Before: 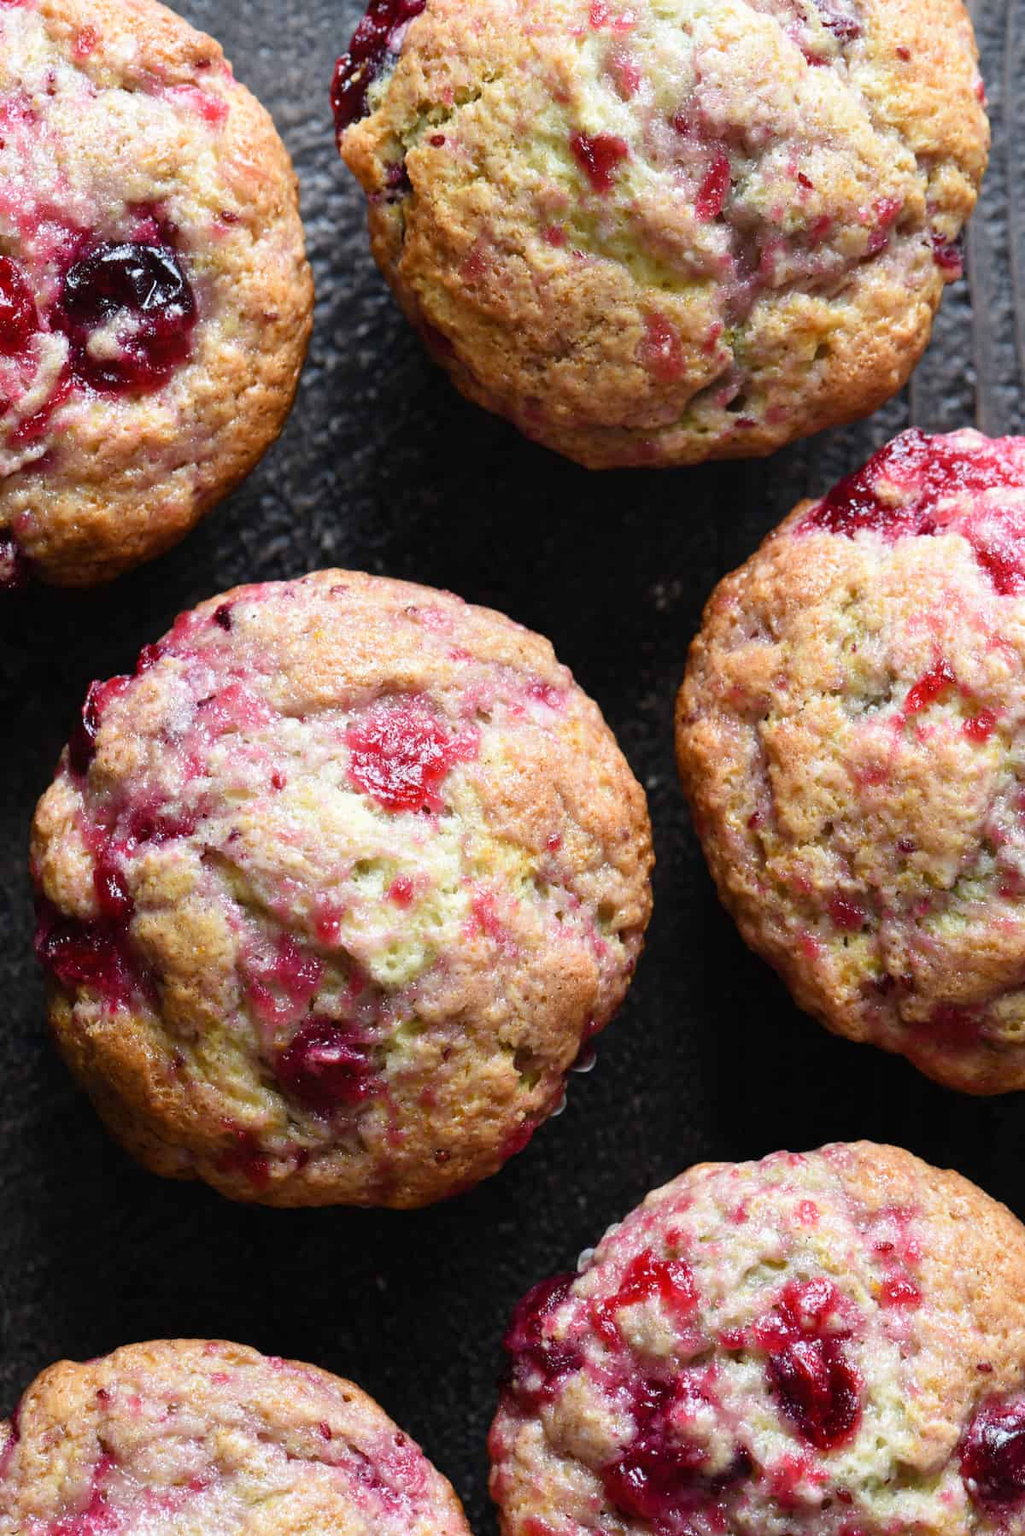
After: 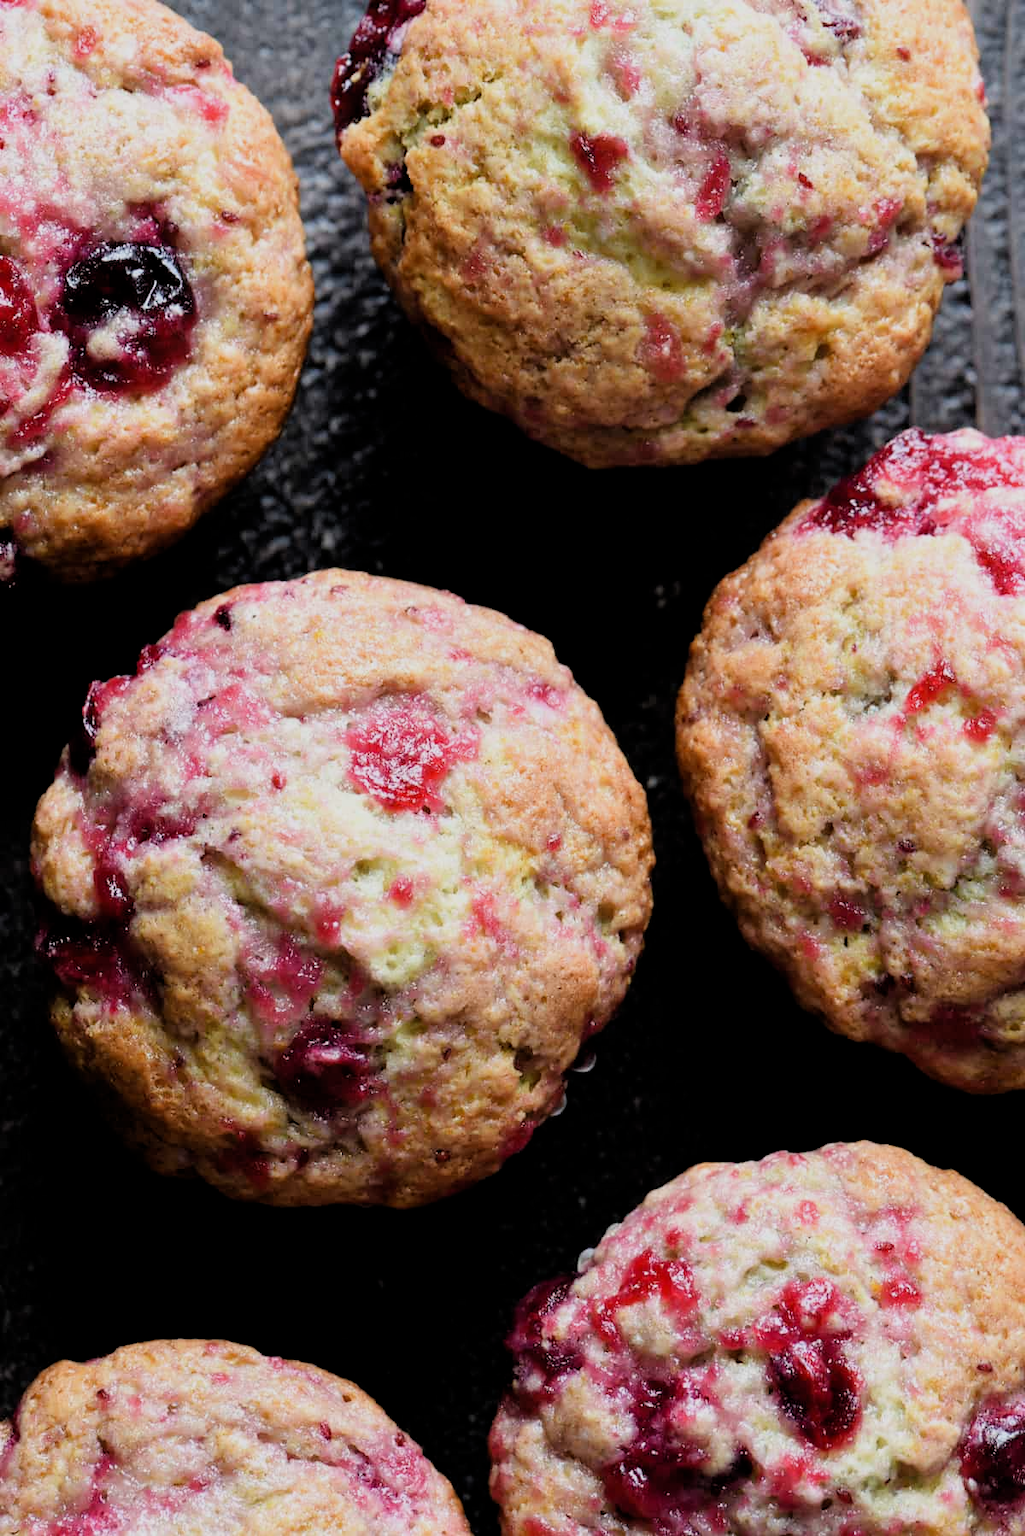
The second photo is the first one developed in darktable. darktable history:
tone equalizer: on, module defaults
filmic rgb: black relative exposure -7.74 EV, white relative exposure 4.46 EV, target black luminance 0%, hardness 3.76, latitude 50.57%, contrast 1.078, highlights saturation mix 8.69%, shadows ↔ highlights balance -0.217%
